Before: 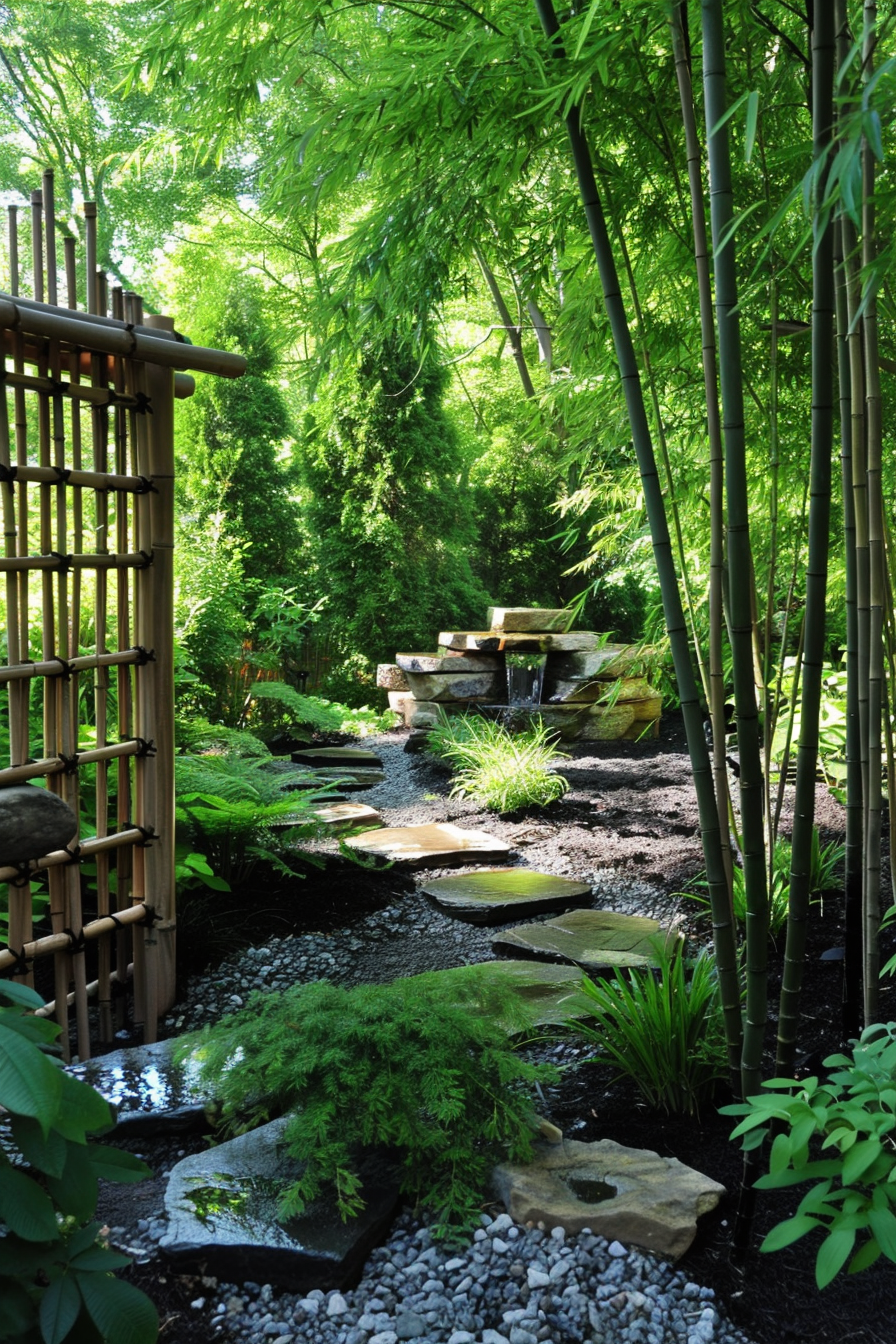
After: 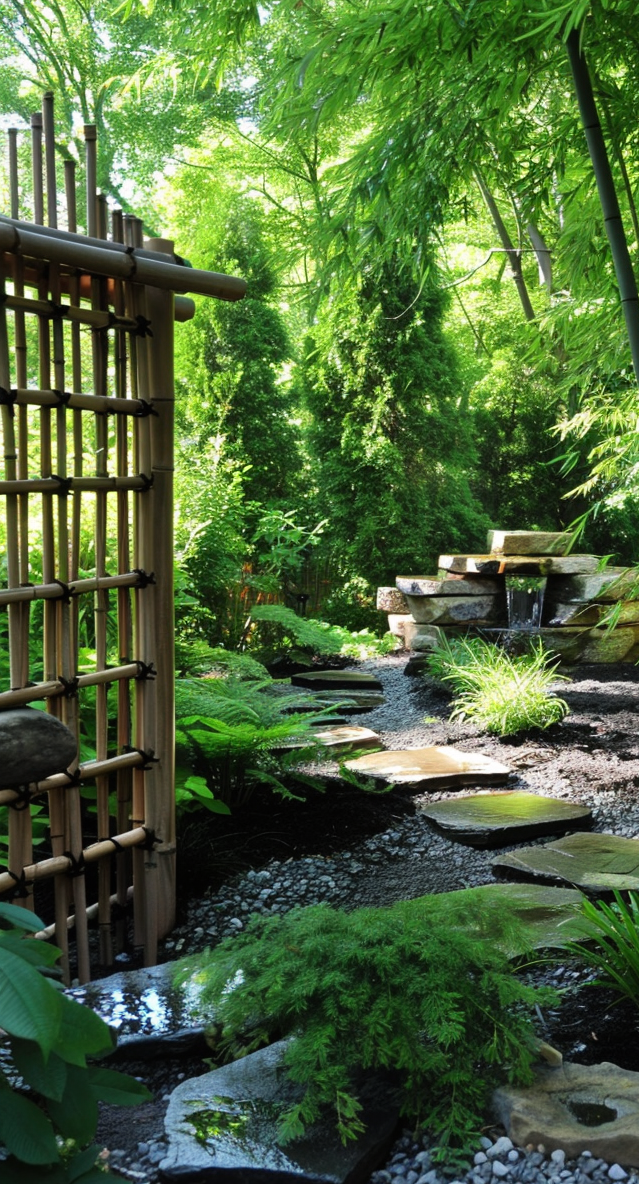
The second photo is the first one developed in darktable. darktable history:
crop: top 5.803%, right 27.864%, bottom 5.804%
tone equalizer: on, module defaults
